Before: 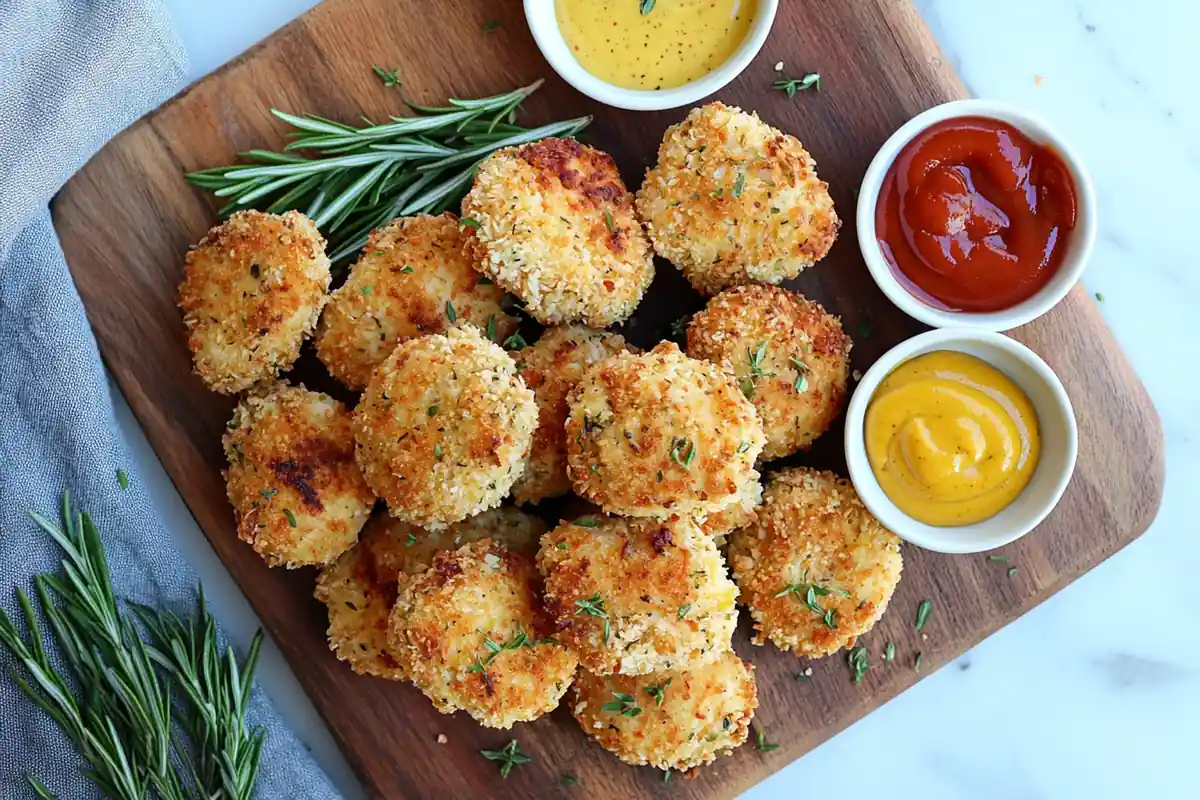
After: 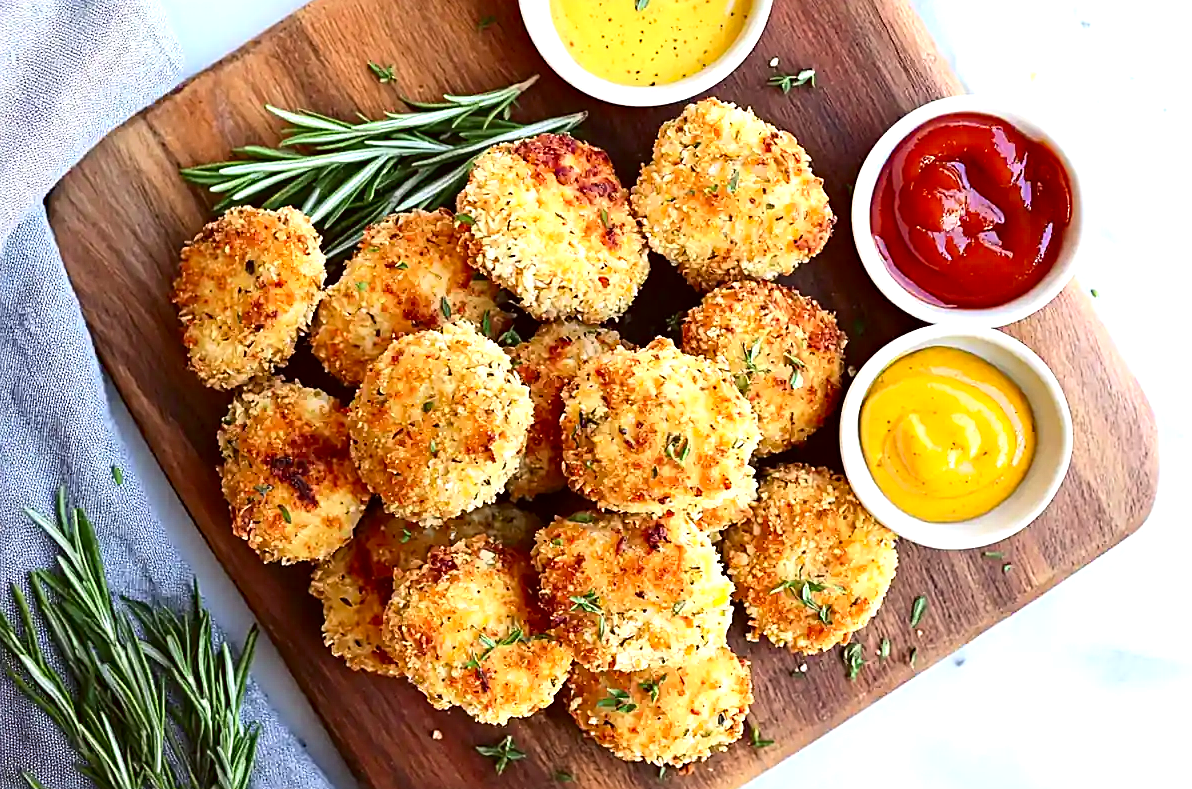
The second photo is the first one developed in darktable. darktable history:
crop: left 0.49%, top 0.59%, right 0.137%, bottom 0.772%
contrast brightness saturation: contrast 0.153, brightness -0.011, saturation 0.102
sharpen: on, module defaults
color correction: highlights a* 6.3, highlights b* 7.61, shadows a* 5.7, shadows b* 7.02, saturation 0.934
exposure: black level correction 0, exposure 0.7 EV, compensate exposure bias true, compensate highlight preservation false
haze removal: compatibility mode true
